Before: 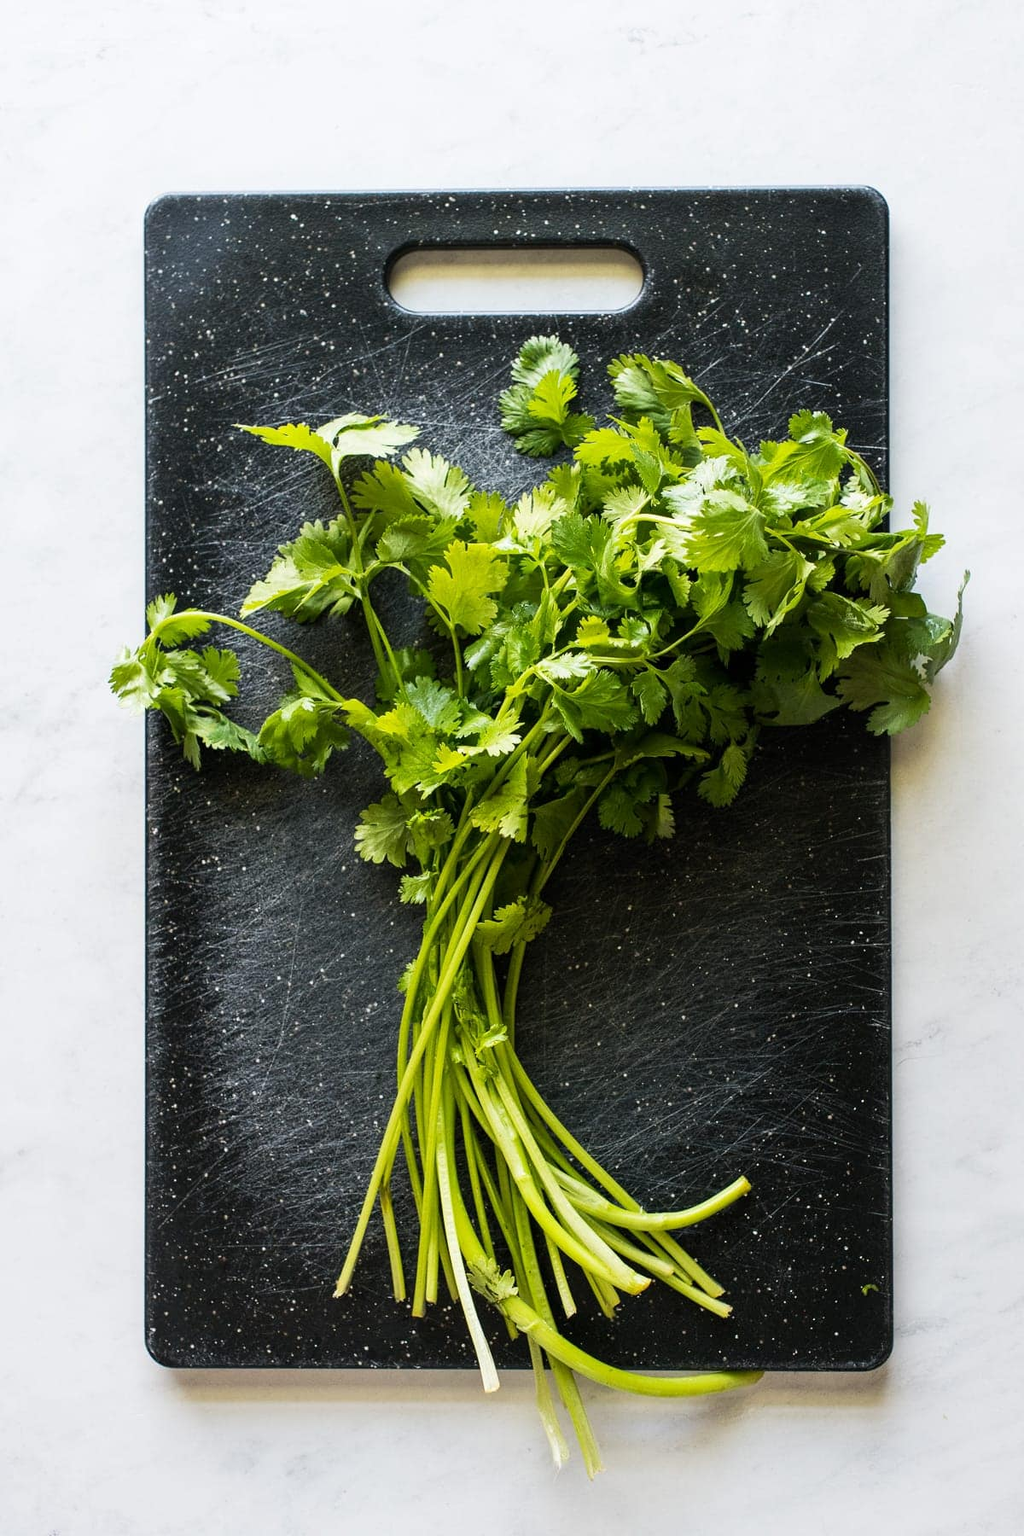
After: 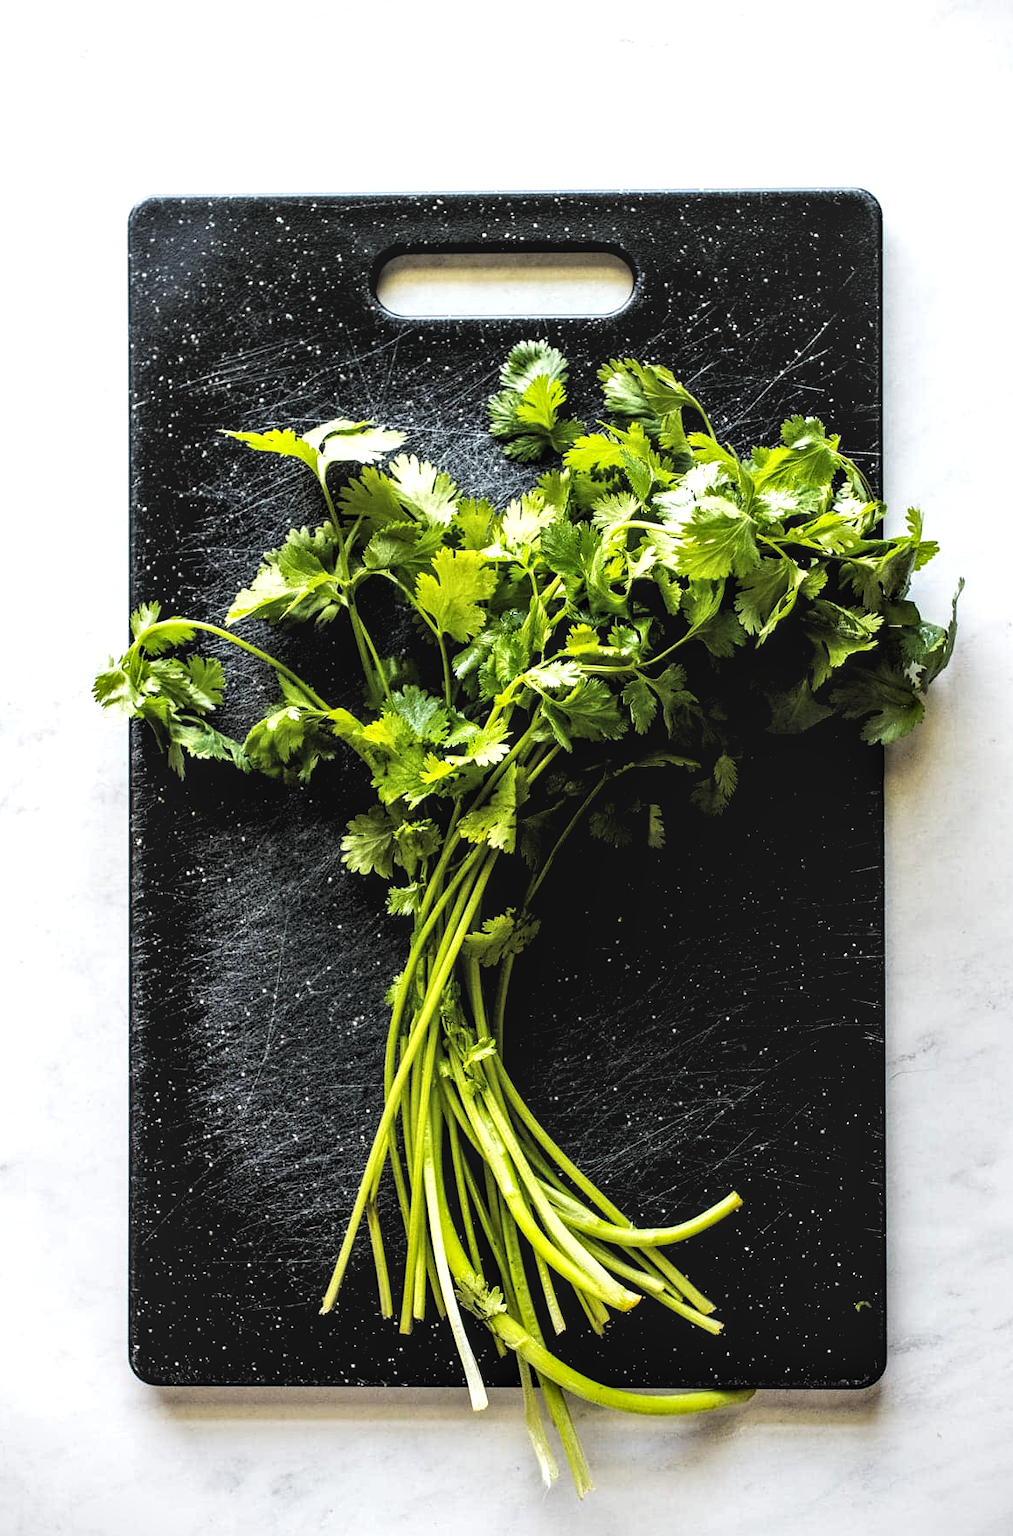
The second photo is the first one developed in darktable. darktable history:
crop and rotate: left 1.766%, right 0.548%, bottom 1.249%
levels: levels [0.182, 0.542, 0.902]
local contrast: on, module defaults
vignetting: fall-off start 100.87%, unbound false
